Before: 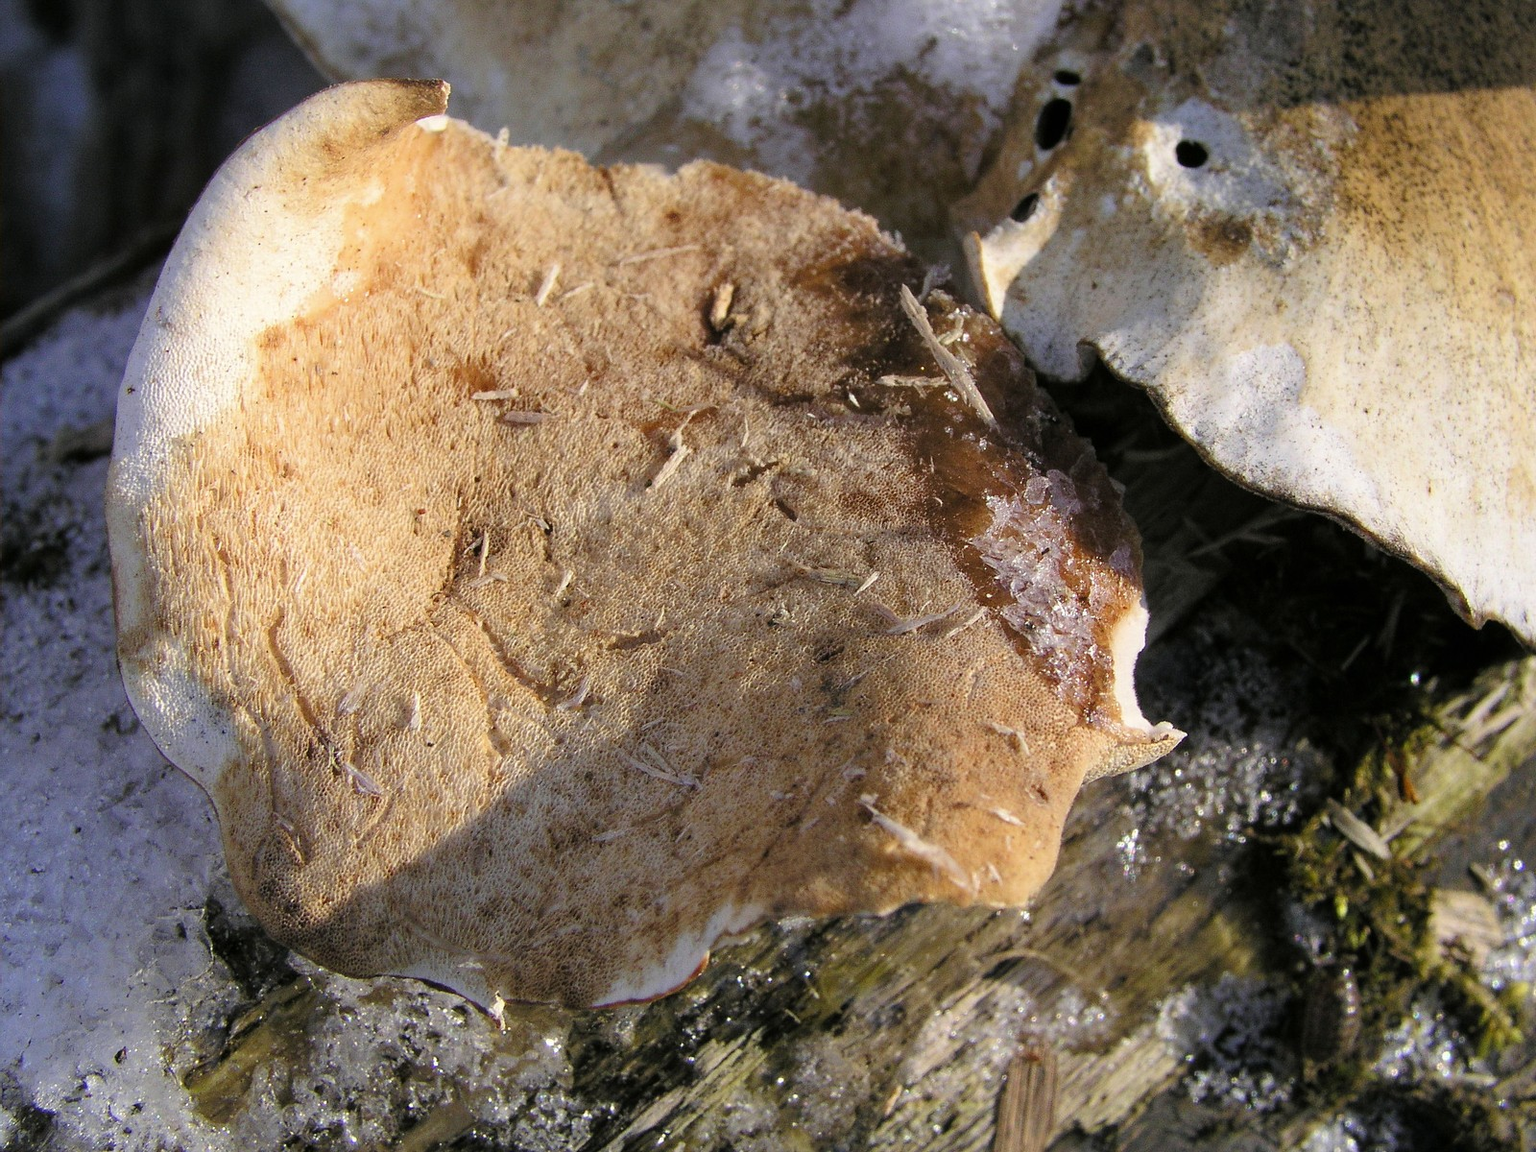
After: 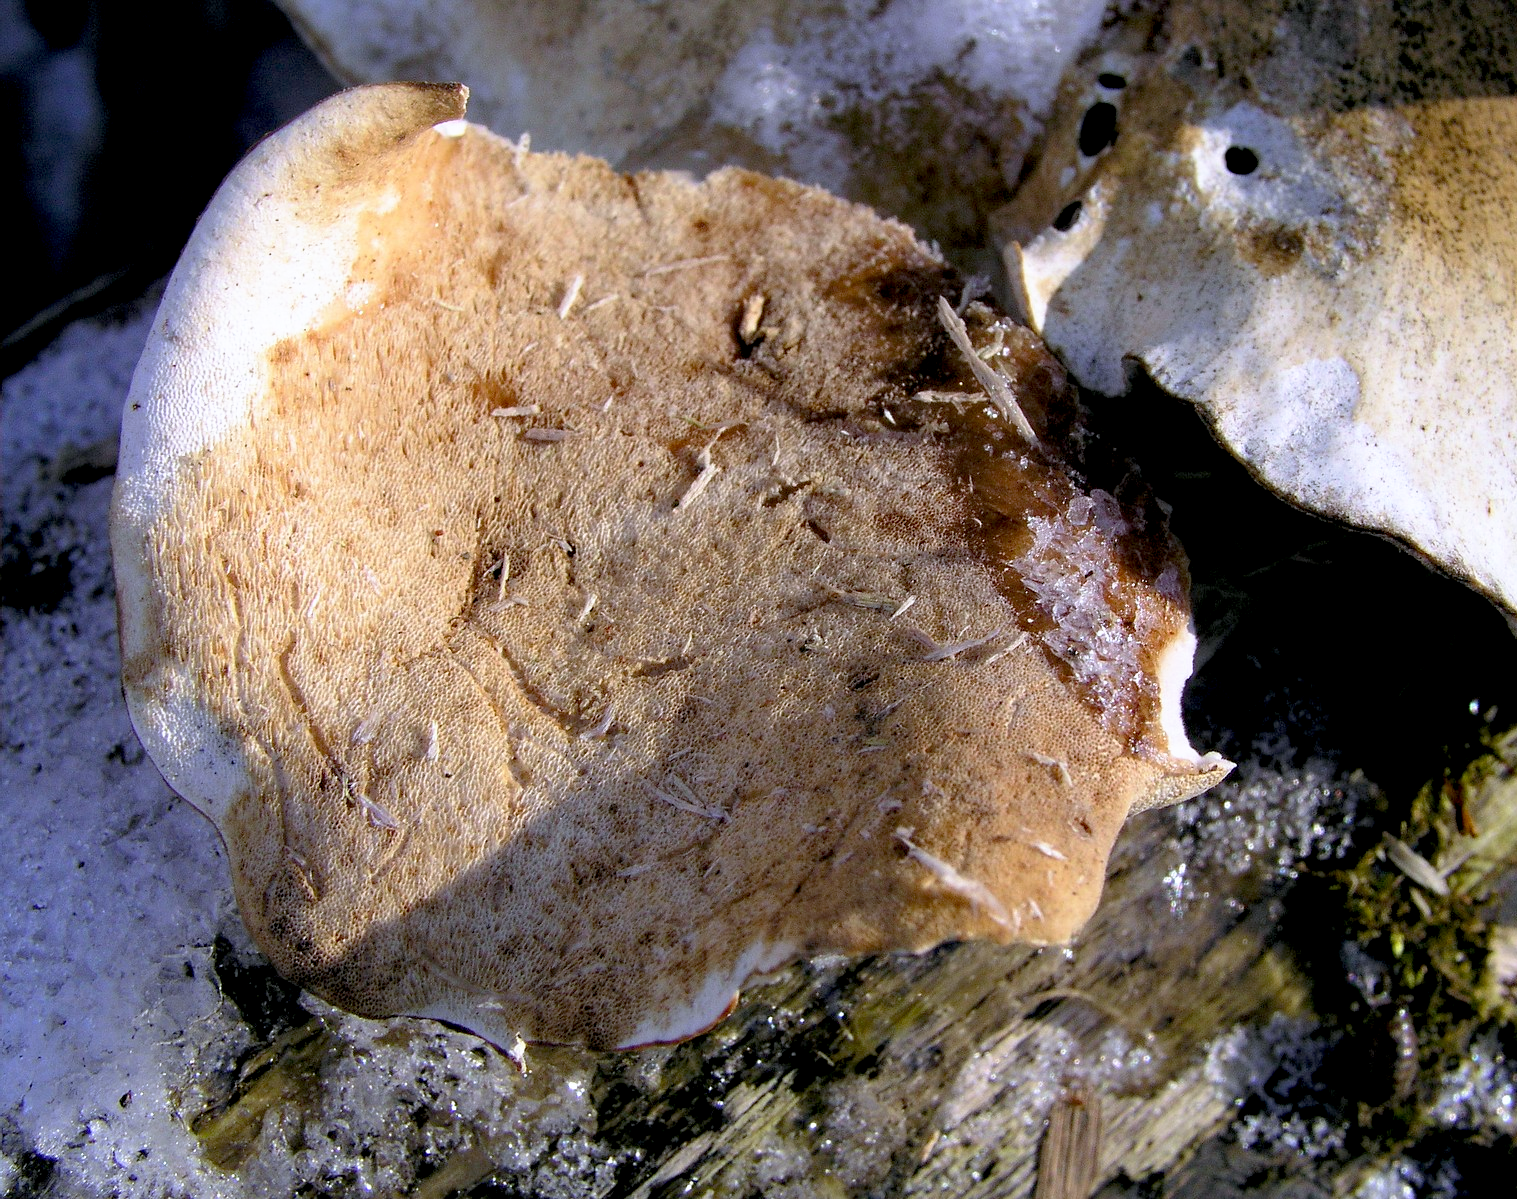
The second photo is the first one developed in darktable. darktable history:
white balance: red 0.967, blue 1.119, emerald 0.756
crop and rotate: right 5.167%
base curve: curves: ch0 [(0.017, 0) (0.425, 0.441) (0.844, 0.933) (1, 1)], preserve colors none
